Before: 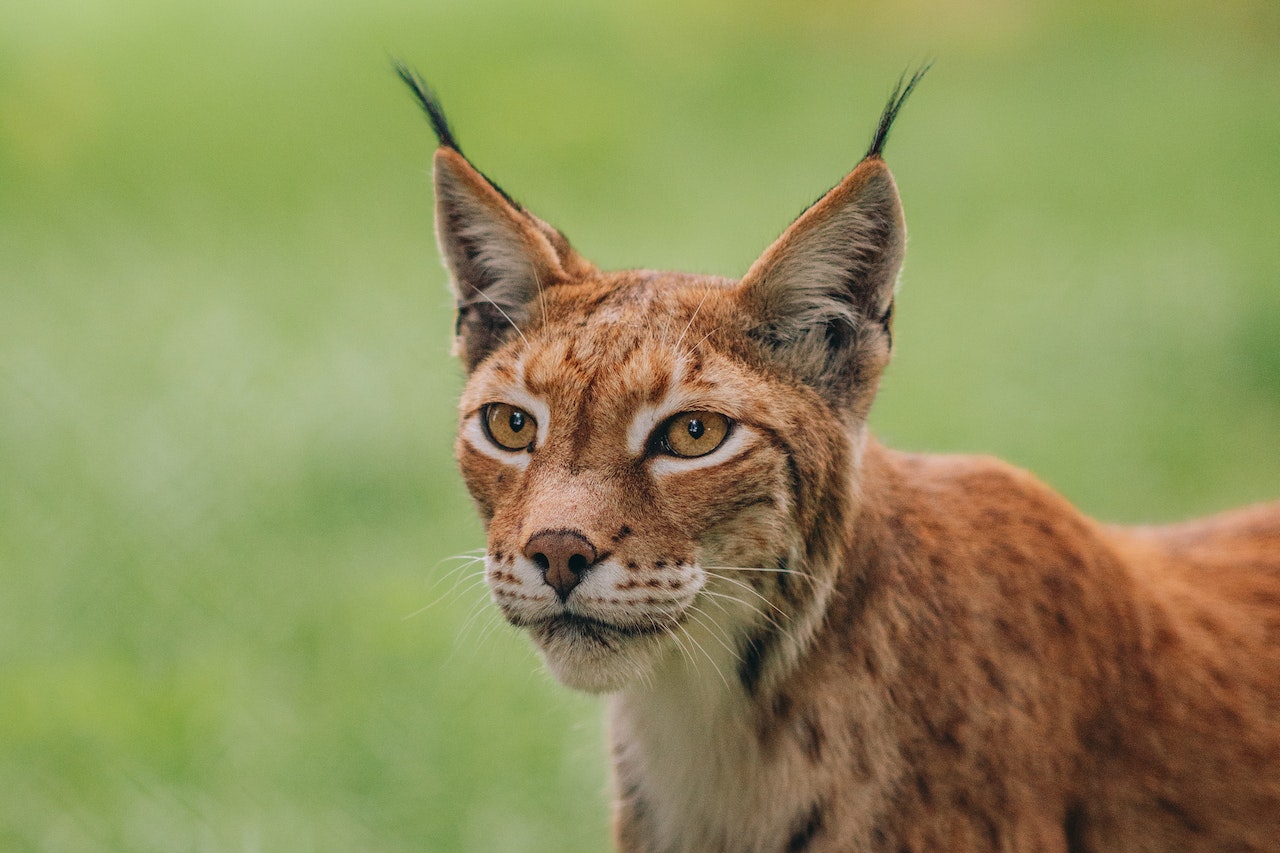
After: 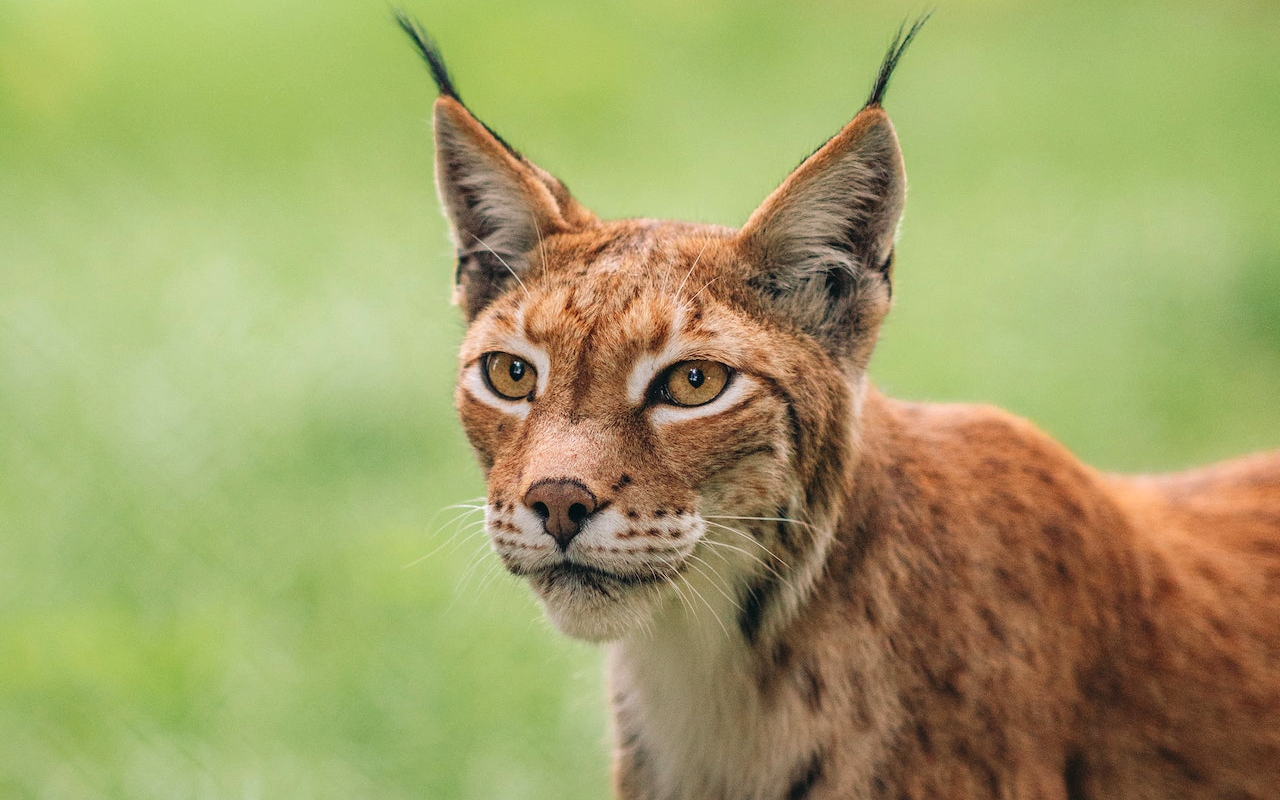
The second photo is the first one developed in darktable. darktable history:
crop and rotate: top 6.119%
tone equalizer: -8 EV -0.394 EV, -7 EV -0.387 EV, -6 EV -0.33 EV, -5 EV -0.233 EV, -3 EV 0.205 EV, -2 EV 0.308 EV, -1 EV 0.401 EV, +0 EV 0.396 EV
